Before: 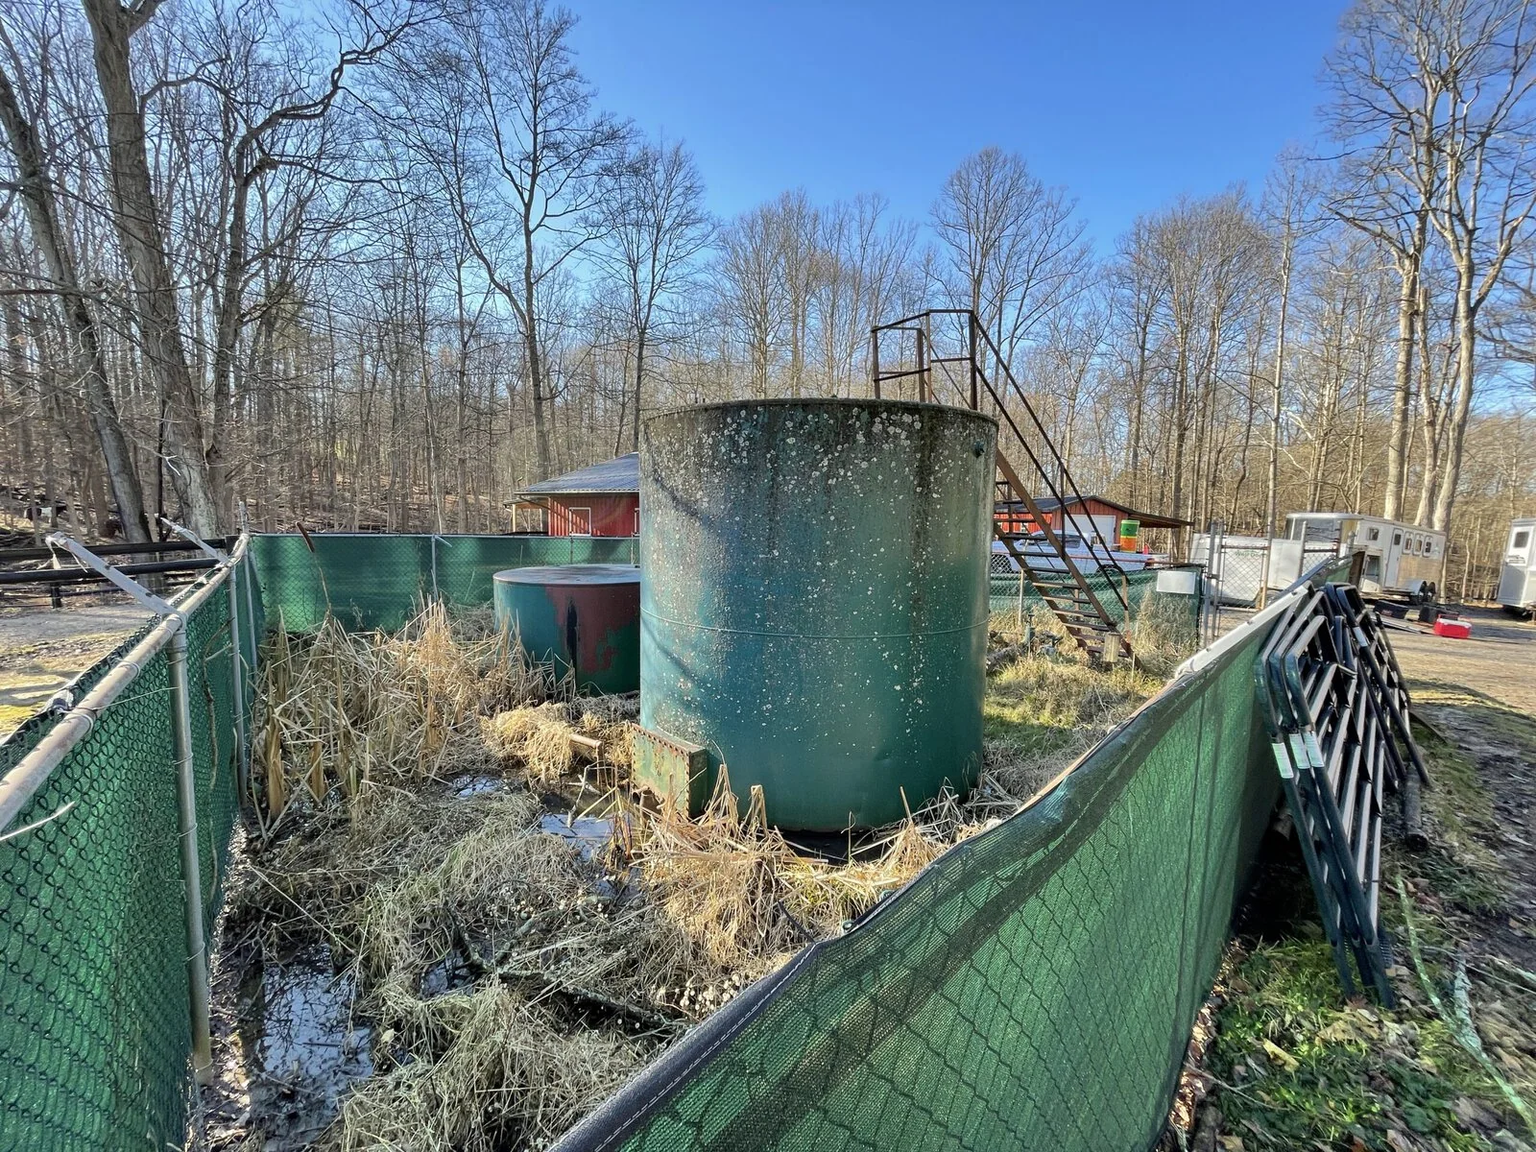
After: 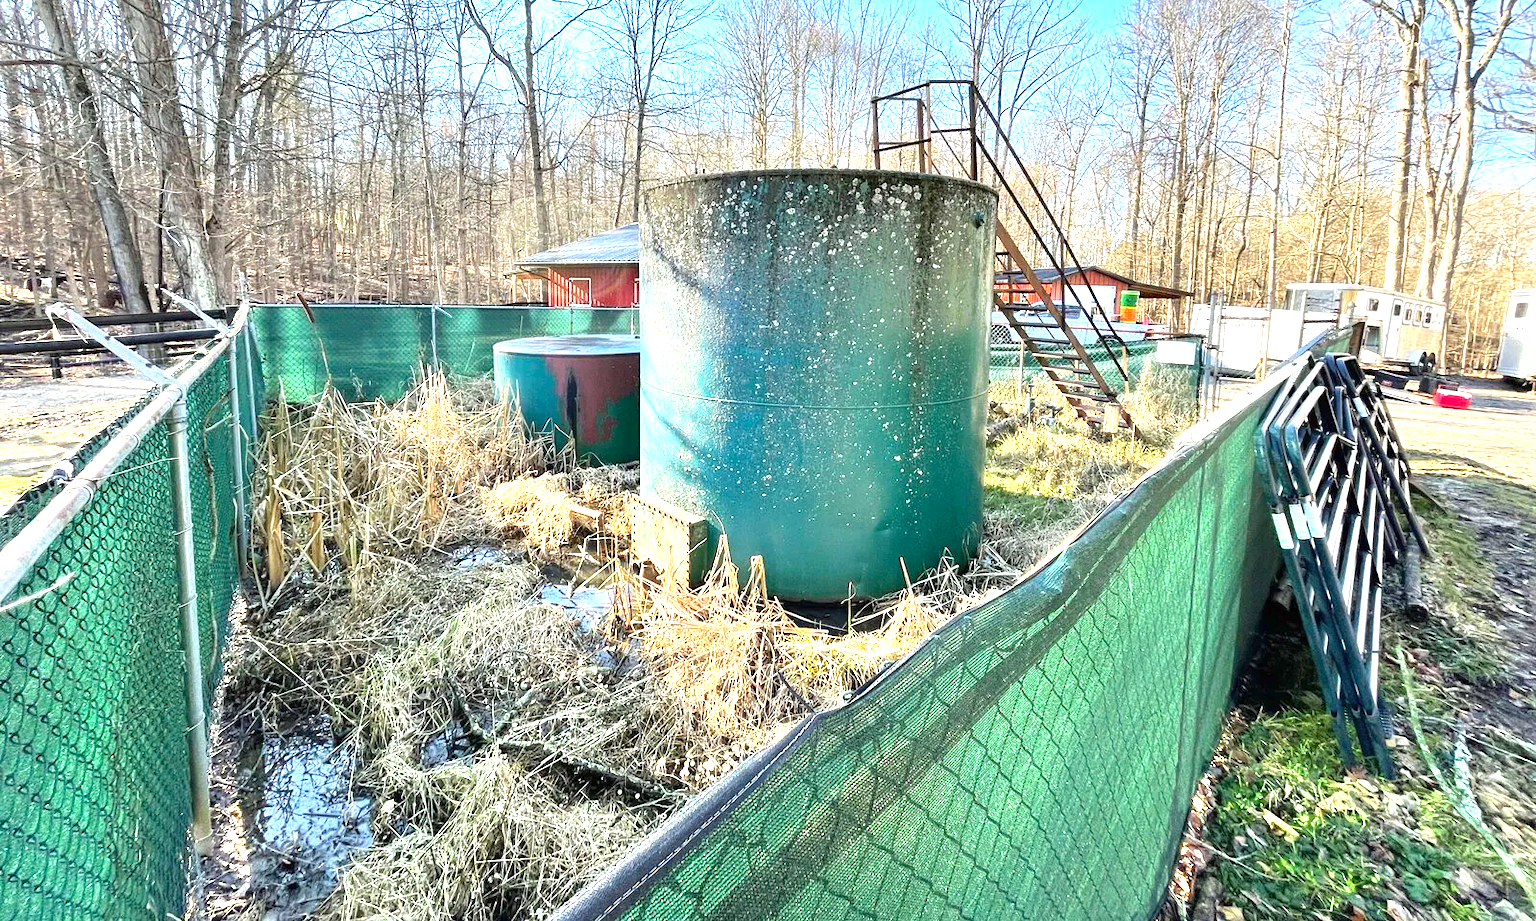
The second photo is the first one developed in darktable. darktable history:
exposure: black level correction 0, exposure 1.5 EV, compensate exposure bias true, compensate highlight preservation false
crop and rotate: top 19.998%
